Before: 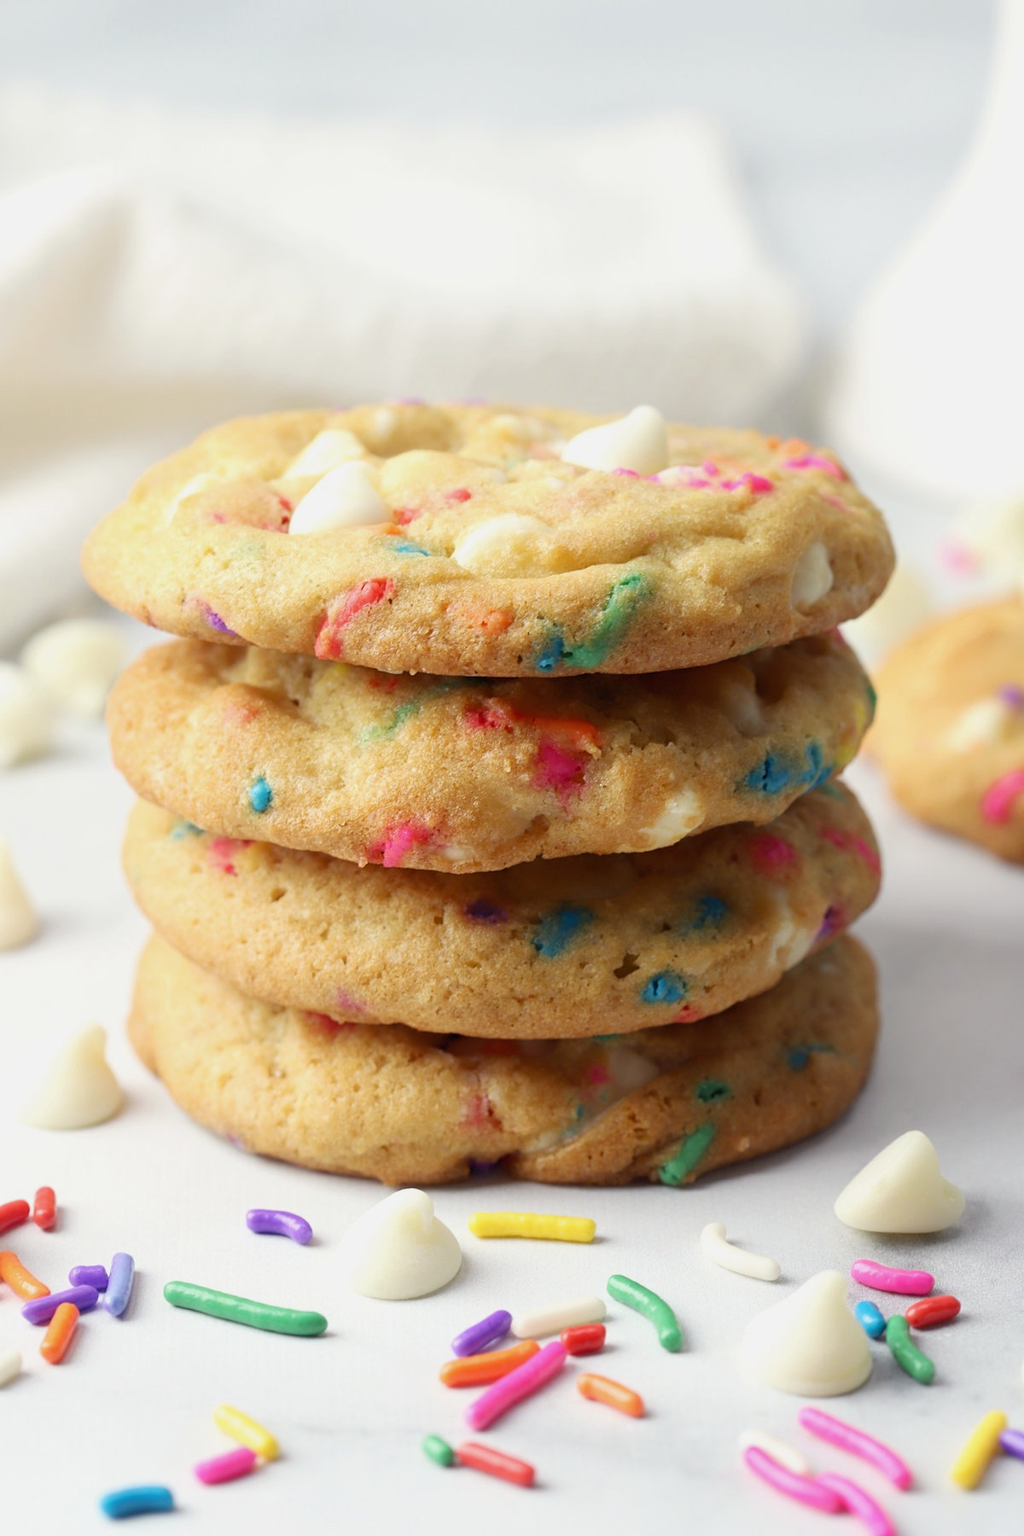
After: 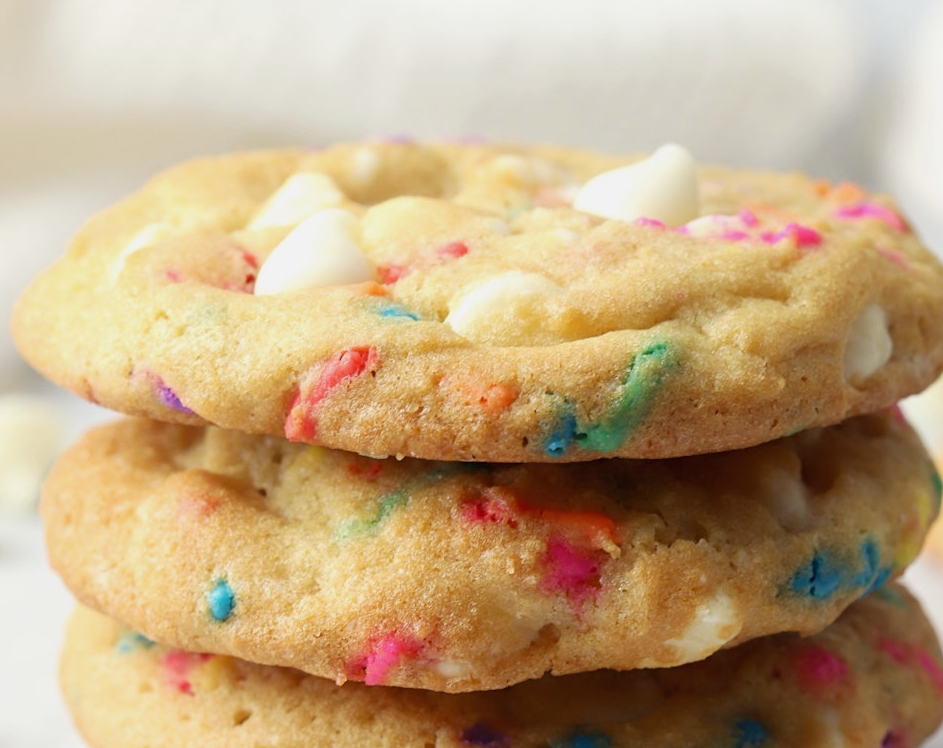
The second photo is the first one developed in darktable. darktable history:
white balance: emerald 1
crop: left 7.036%, top 18.398%, right 14.379%, bottom 40.043%
